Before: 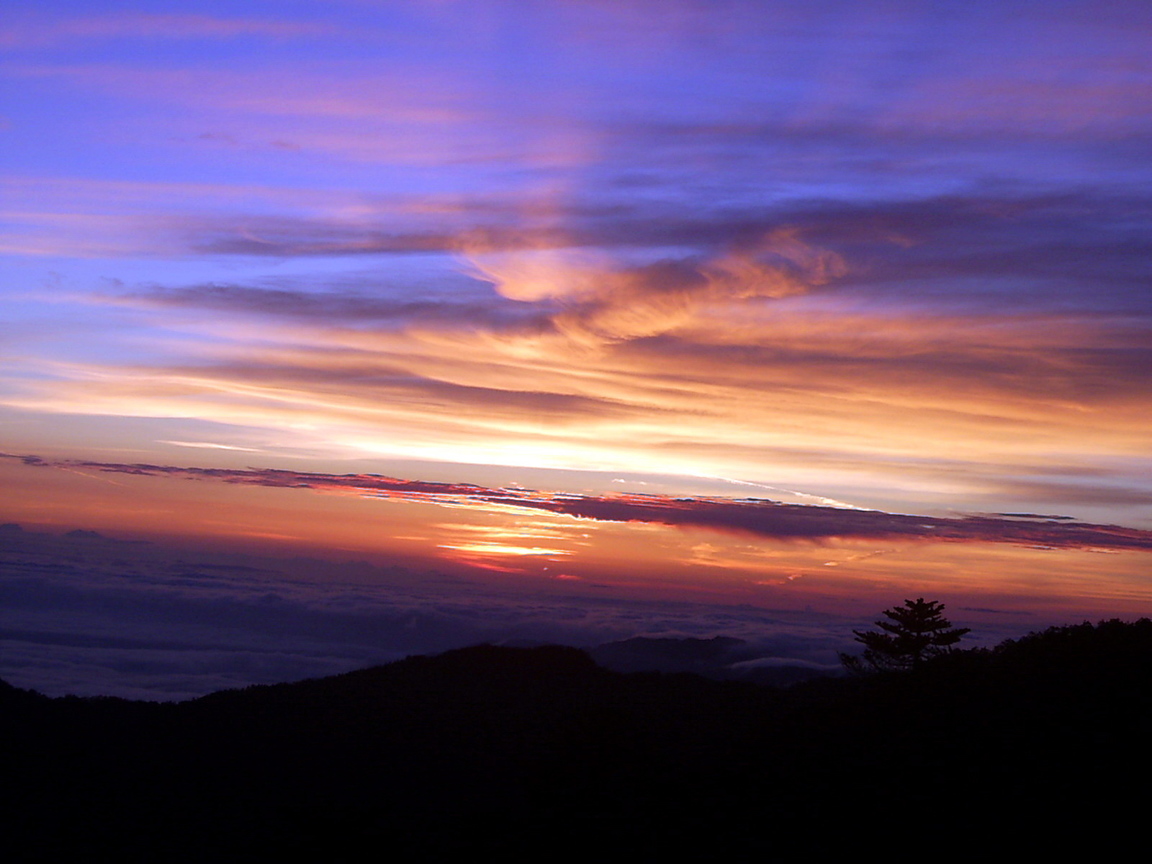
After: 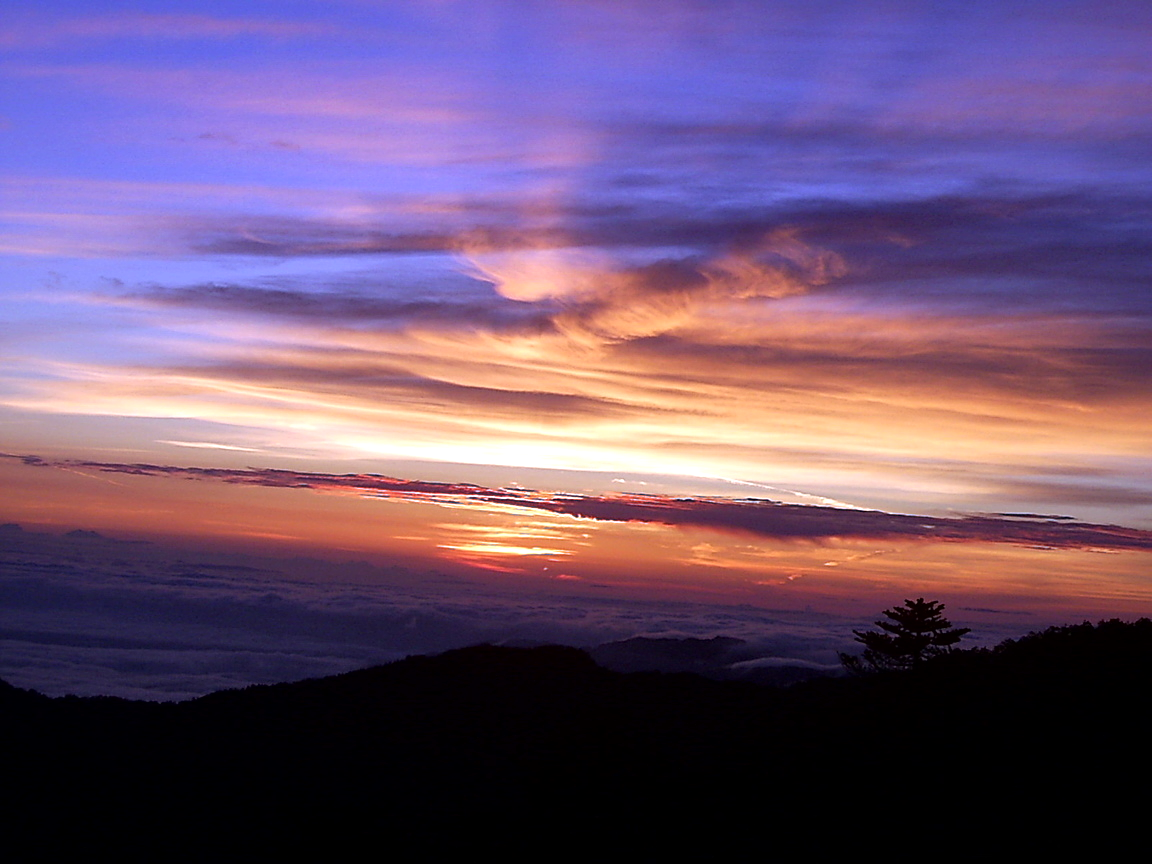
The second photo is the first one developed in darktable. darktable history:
local contrast: mode bilateral grid, contrast 20, coarseness 100, detail 150%, midtone range 0.2
sharpen: on, module defaults
